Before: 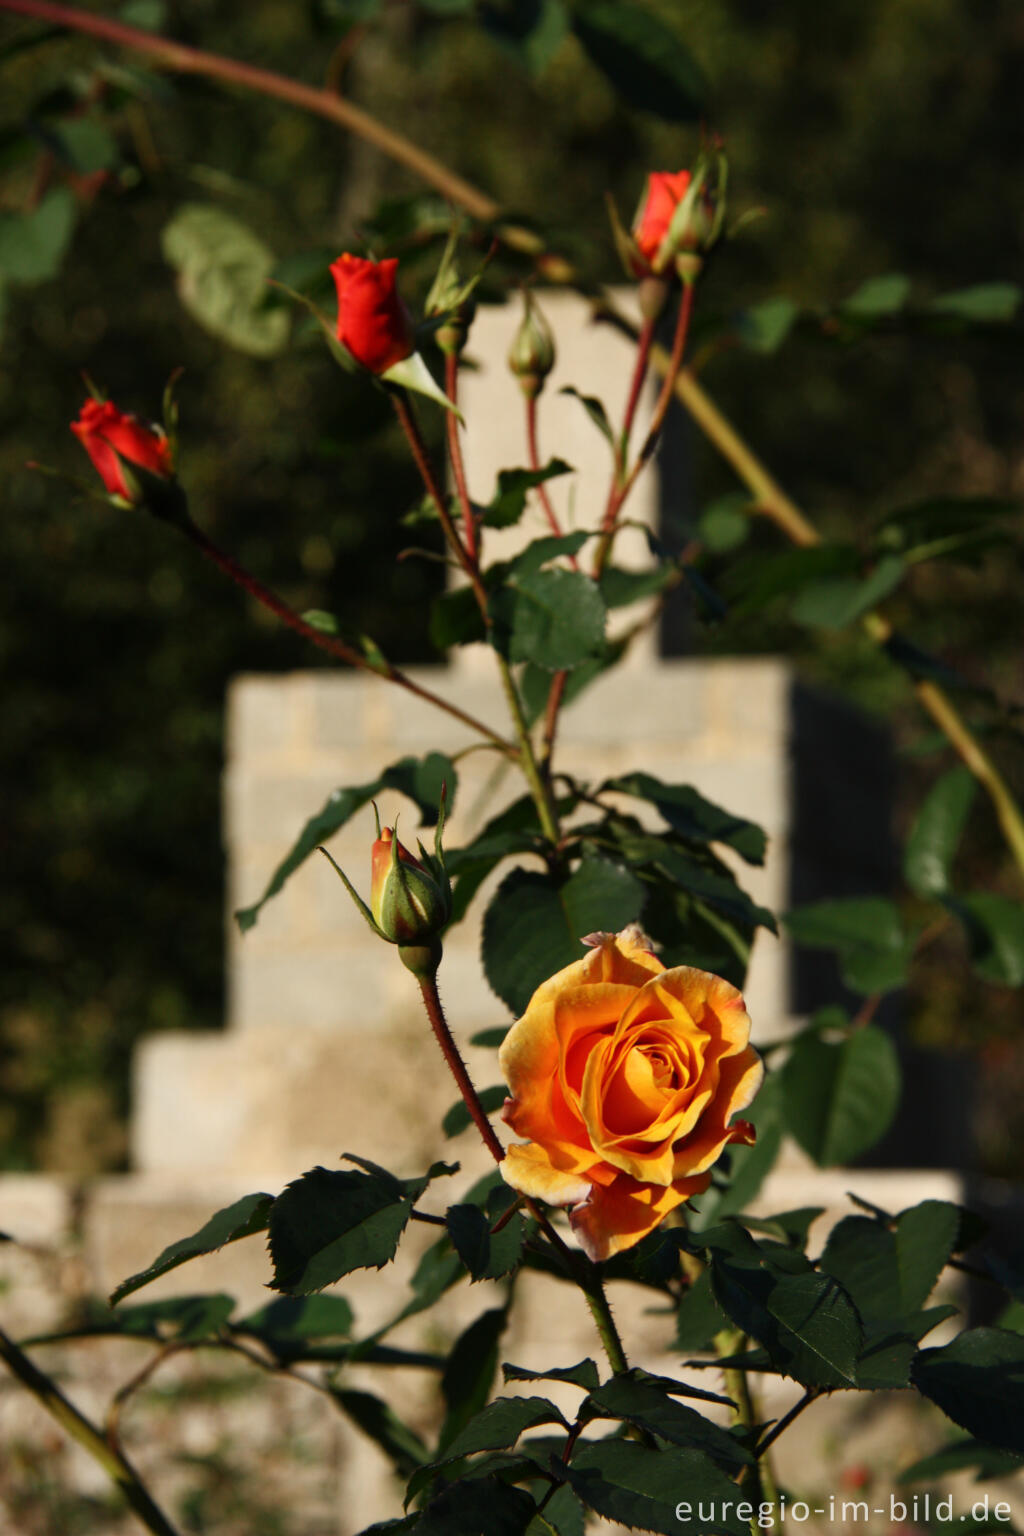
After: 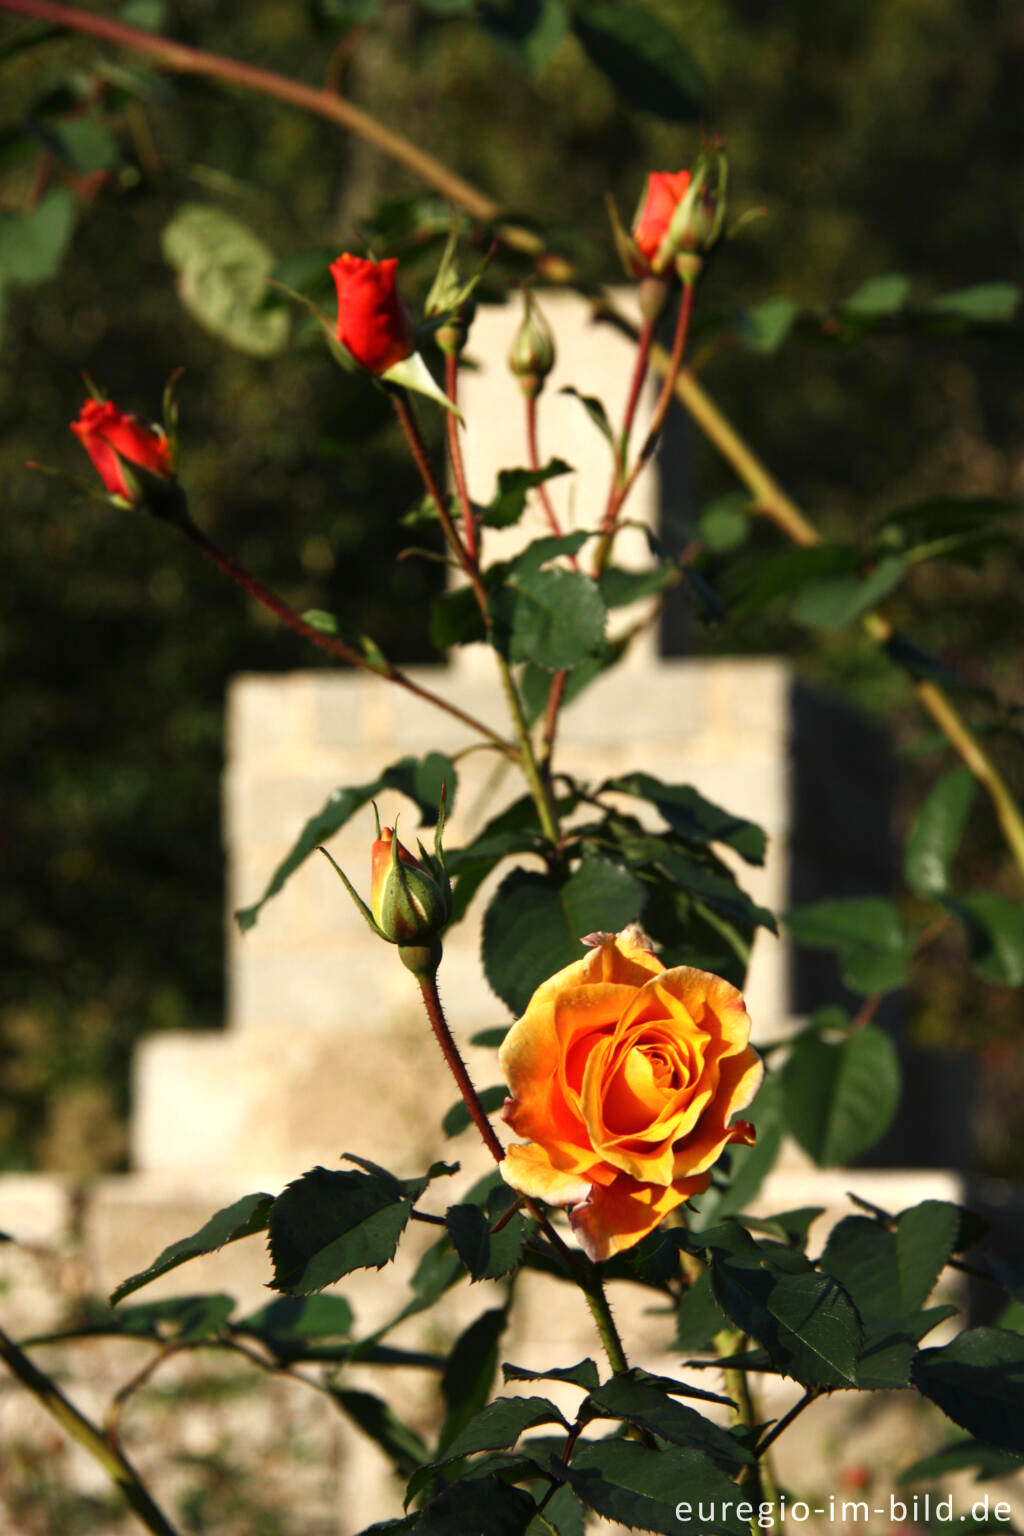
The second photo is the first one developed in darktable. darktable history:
exposure: exposure 0.565 EV, compensate highlight preservation false
